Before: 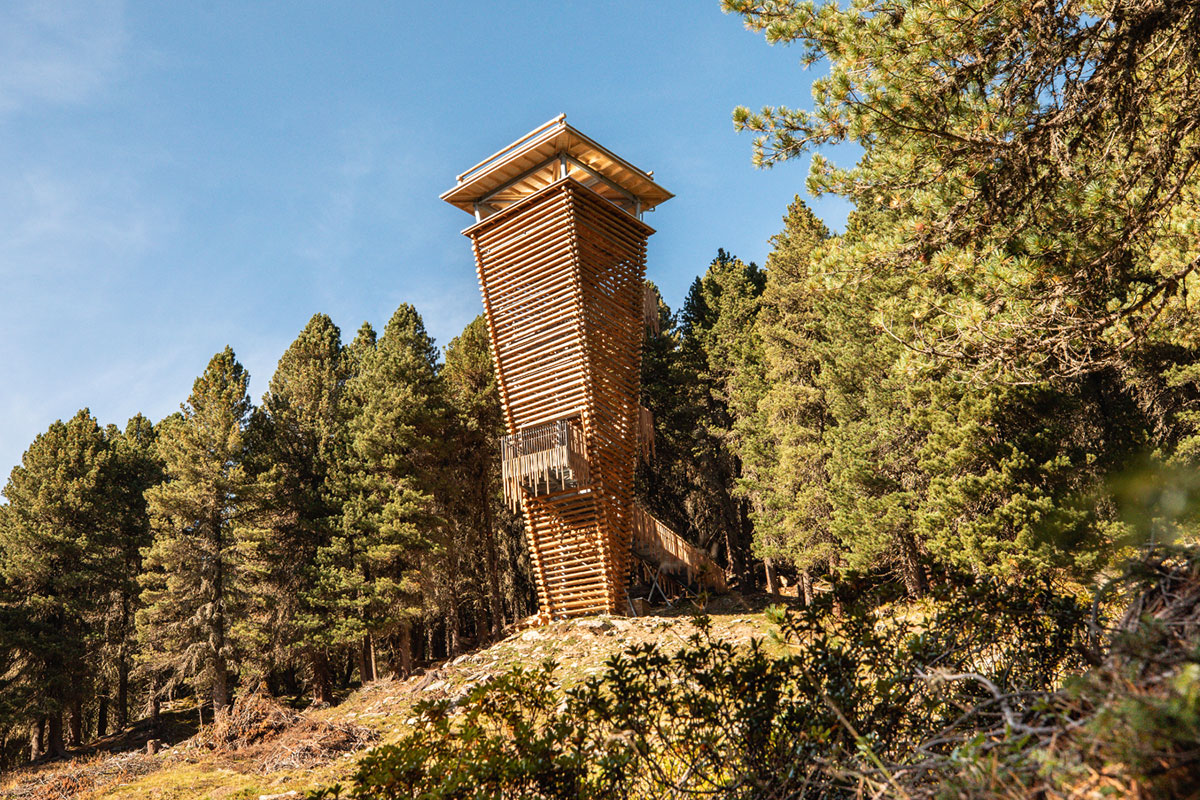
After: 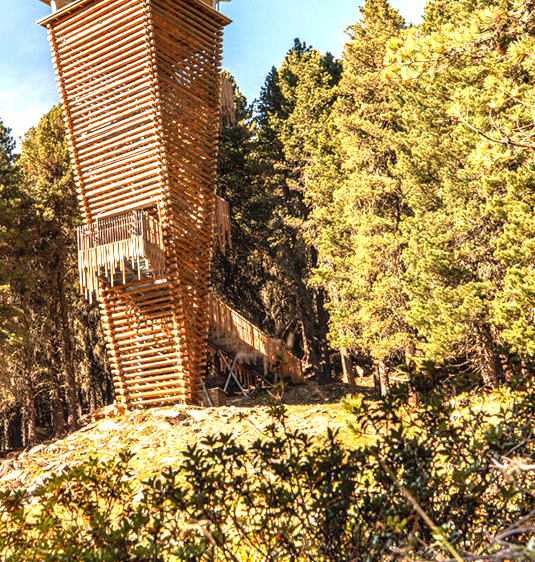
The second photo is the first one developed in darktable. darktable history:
local contrast: on, module defaults
color balance rgb: highlights gain › chroma 2.047%, highlights gain › hue 44.22°, perceptual saturation grading › global saturation 0.849%
exposure: exposure 0.944 EV, compensate highlight preservation false
crop: left 35.367%, top 26.274%, right 20%, bottom 3.375%
